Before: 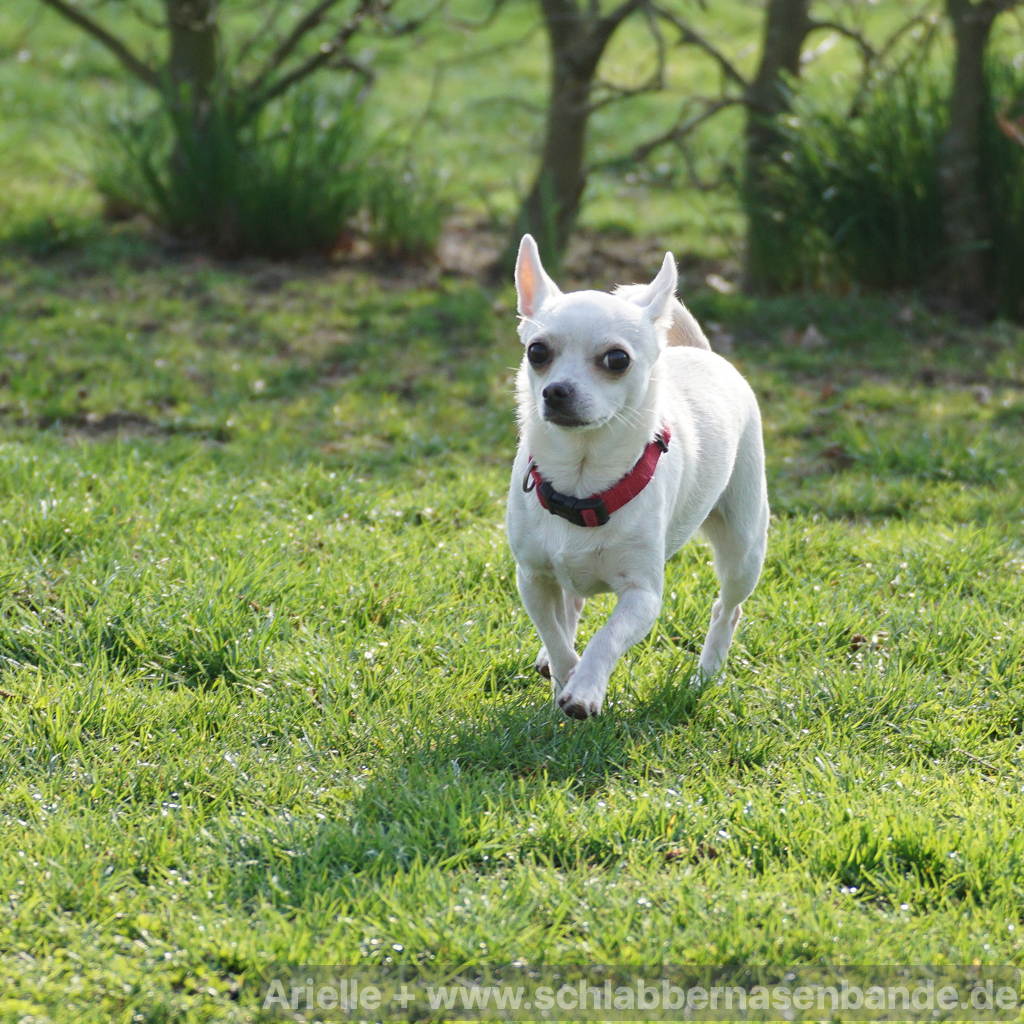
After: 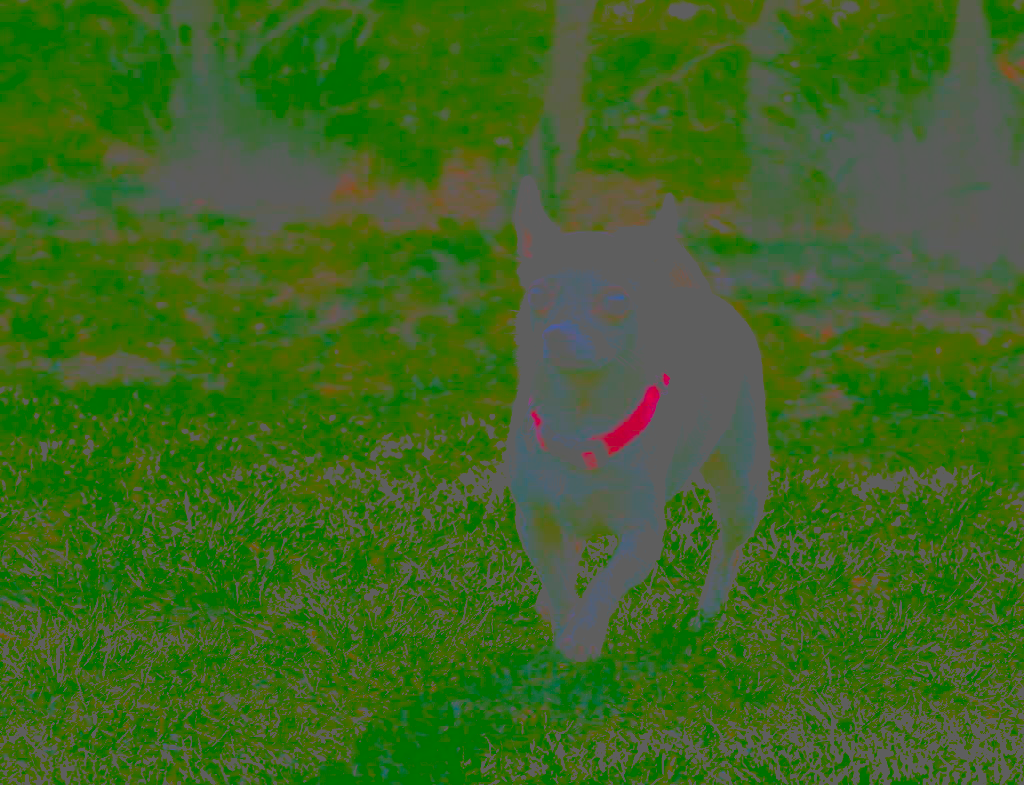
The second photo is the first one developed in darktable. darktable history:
crop: top 5.667%, bottom 17.637%
color balance: contrast fulcrum 17.78%
contrast brightness saturation: contrast -0.99, brightness -0.17, saturation 0.75
exposure: exposure 1 EV, compensate highlight preservation false
filmic rgb: black relative exposure -3.75 EV, white relative exposure 2.4 EV, dynamic range scaling -50%, hardness 3.42, latitude 30%, contrast 1.8
